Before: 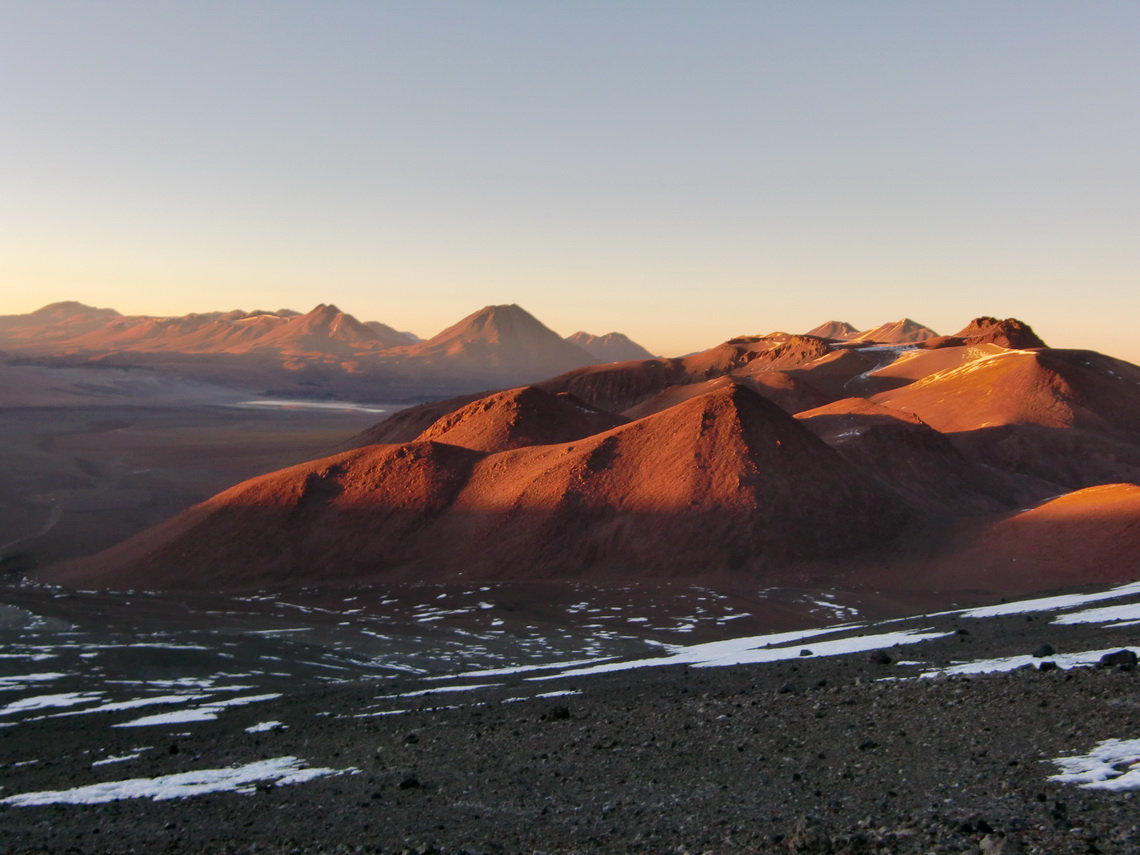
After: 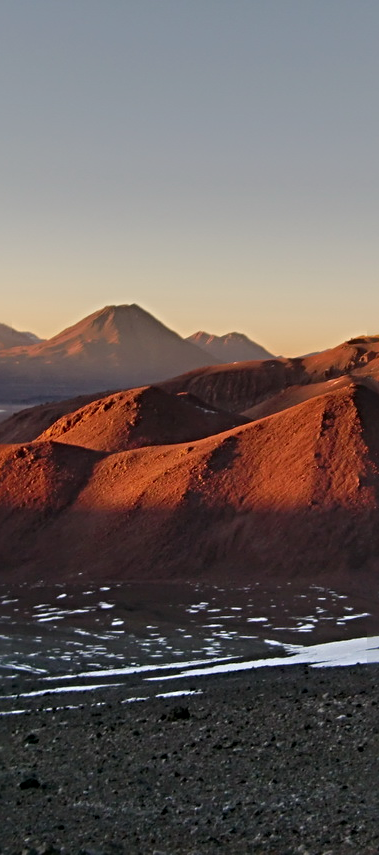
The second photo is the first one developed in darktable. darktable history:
crop: left 33.36%, right 33.36%
sharpen: radius 4.883
color zones: curves: ch1 [(0, 0.523) (0.143, 0.545) (0.286, 0.52) (0.429, 0.506) (0.571, 0.503) (0.714, 0.503) (0.857, 0.508) (1, 0.523)]
graduated density: on, module defaults
